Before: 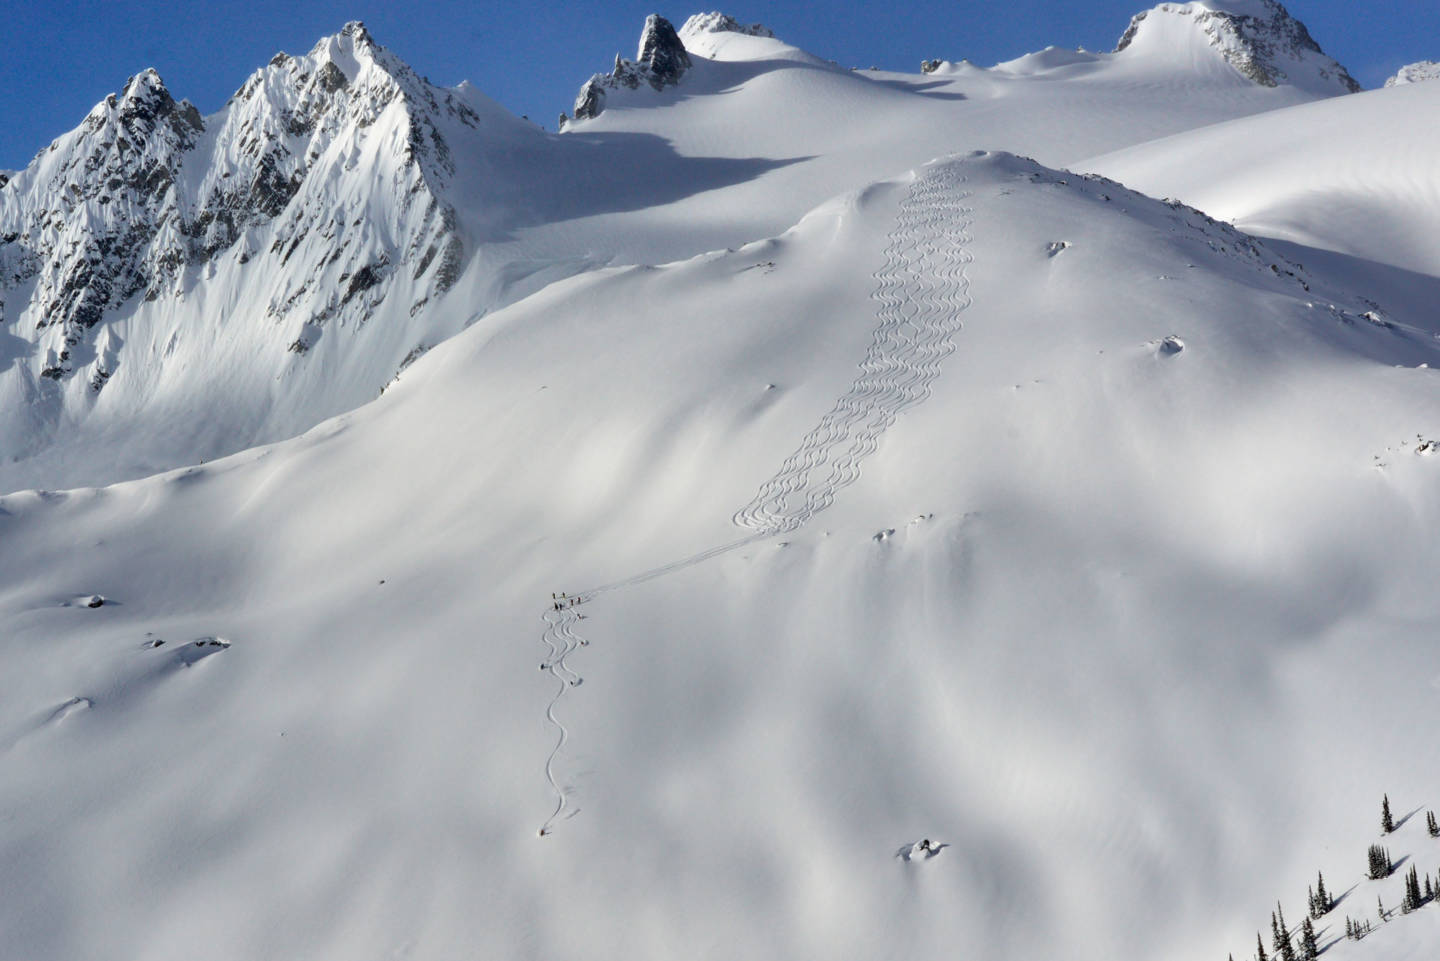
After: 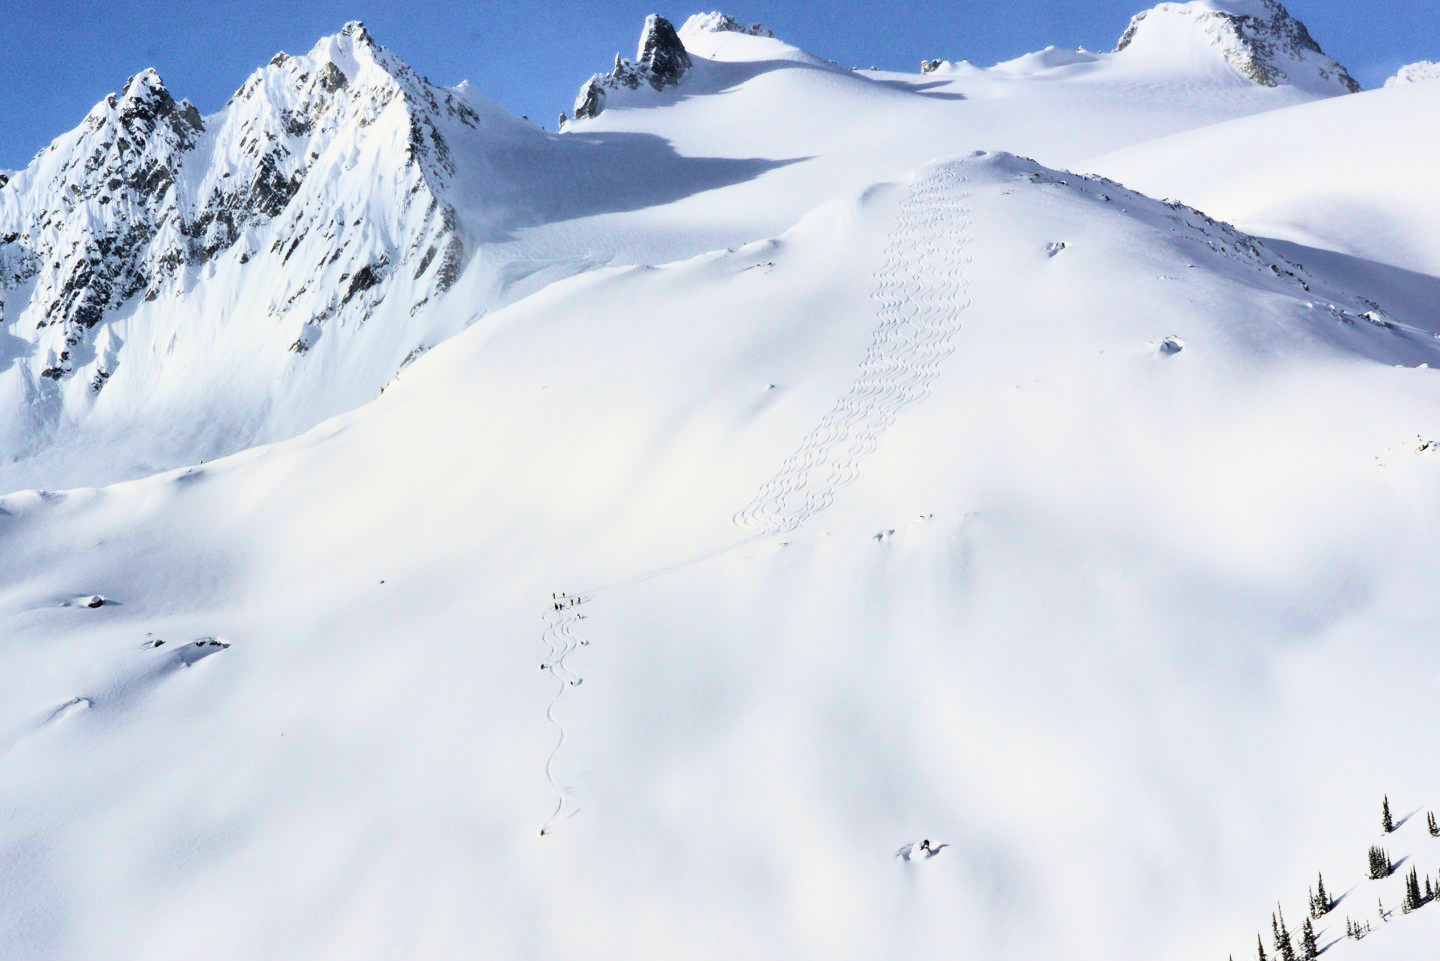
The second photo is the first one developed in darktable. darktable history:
velvia: strength 74.56%
contrast brightness saturation: contrast 0.422, brightness 0.558, saturation -0.197
filmic rgb: black relative exposure -7.65 EV, white relative exposure 4.56 EV, hardness 3.61
